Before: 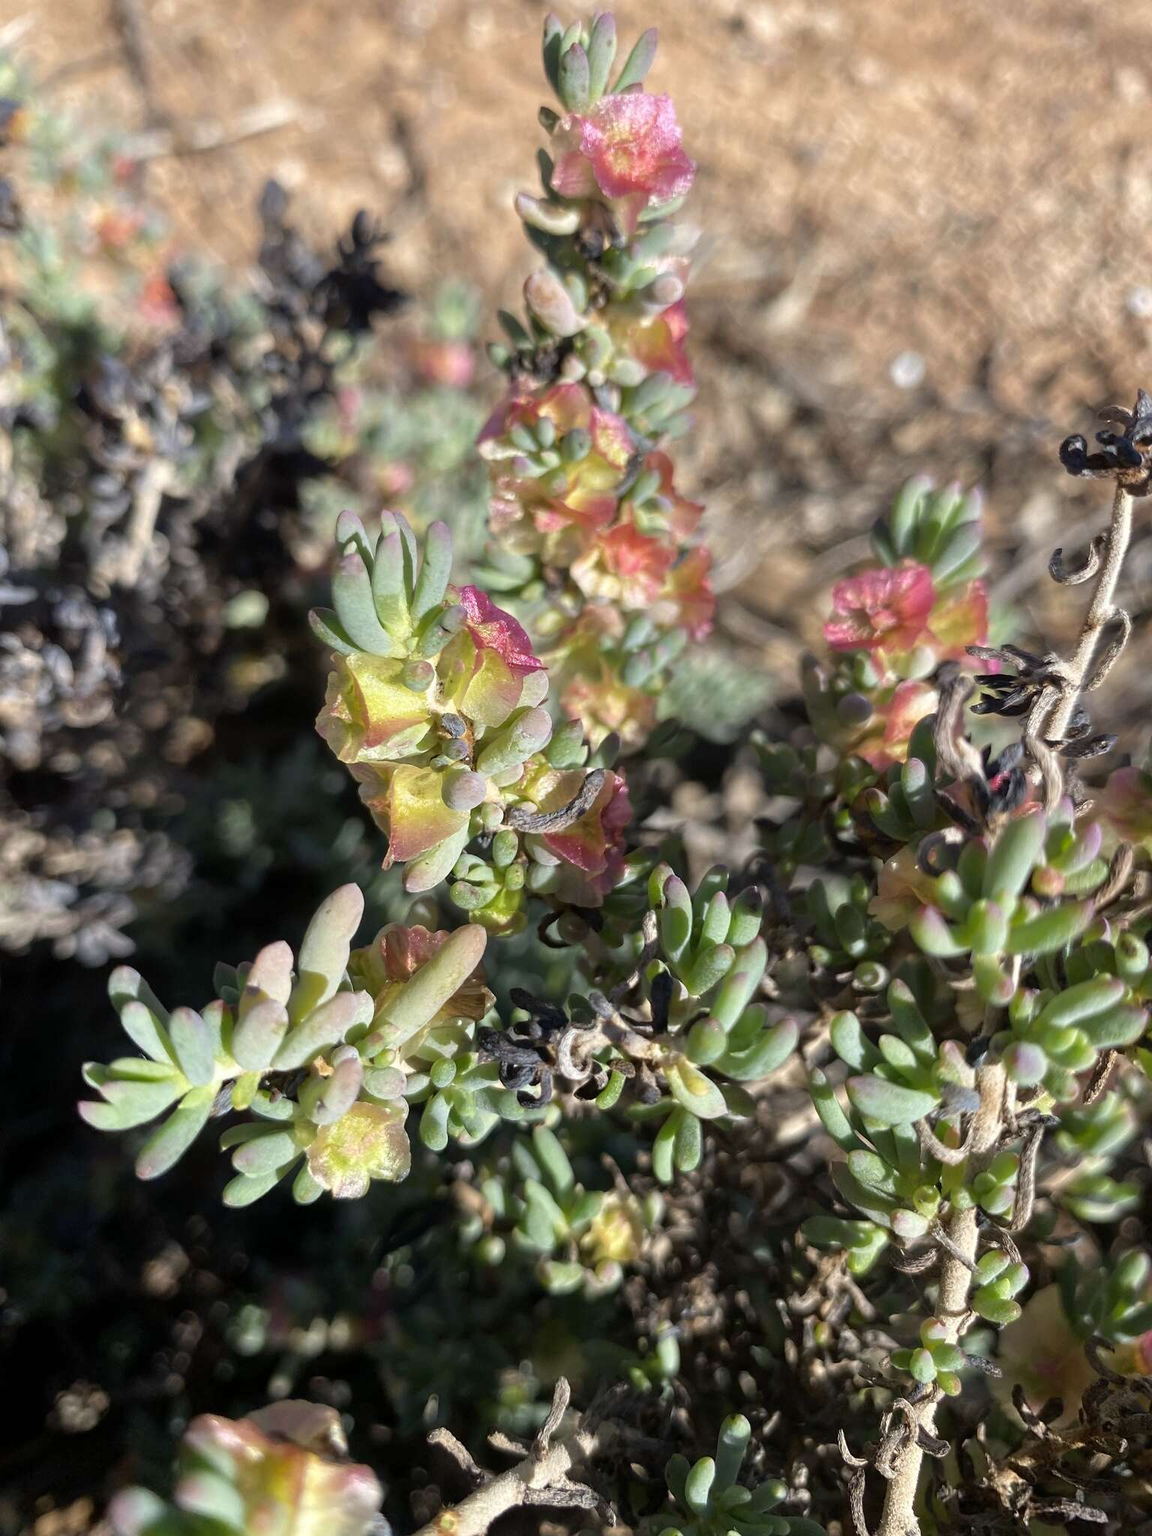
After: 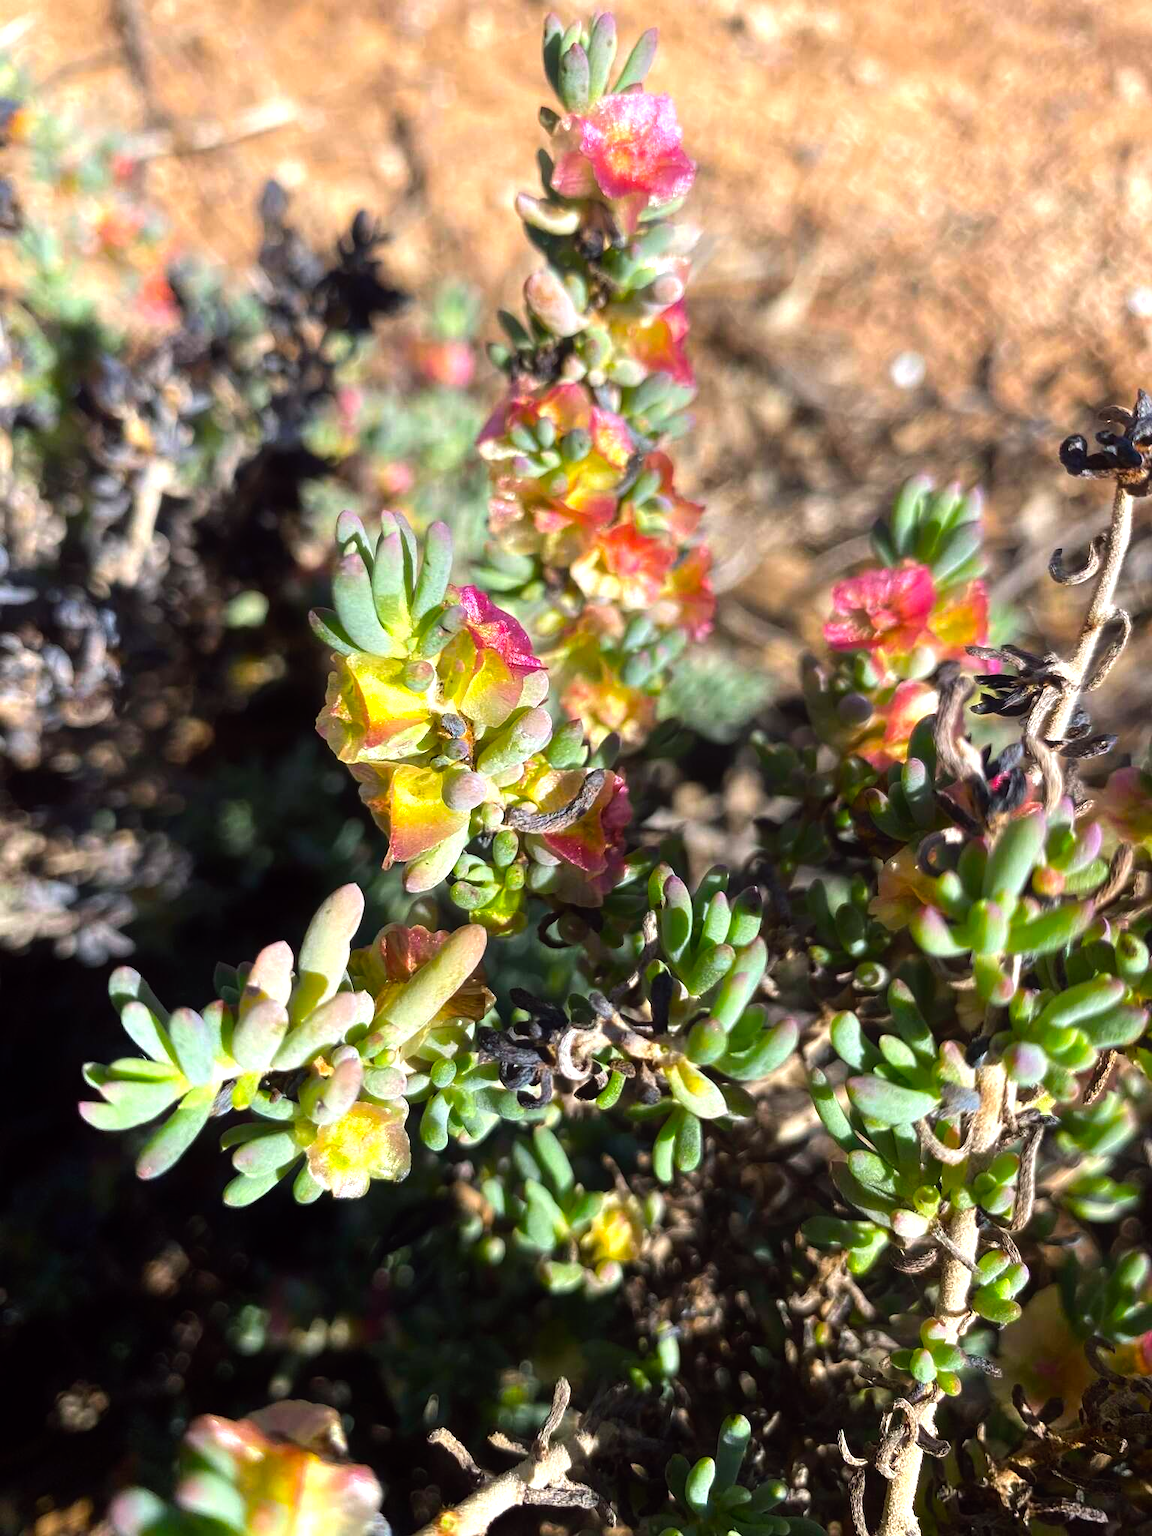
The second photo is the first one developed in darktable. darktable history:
color balance: lift [1, 1.001, 0.999, 1.001], gamma [1, 1.004, 1.007, 0.993], gain [1, 0.991, 0.987, 1.013], contrast 10%, output saturation 120%
tone equalizer: -8 EV -0.417 EV, -7 EV -0.389 EV, -6 EV -0.333 EV, -5 EV -0.222 EV, -3 EV 0.222 EV, -2 EV 0.333 EV, -1 EV 0.389 EV, +0 EV 0.417 EV, edges refinement/feathering 500, mask exposure compensation -1.57 EV, preserve details no
contrast equalizer: y [[0.5, 0.488, 0.462, 0.461, 0.491, 0.5], [0.5 ×6], [0.5 ×6], [0 ×6], [0 ×6]]
